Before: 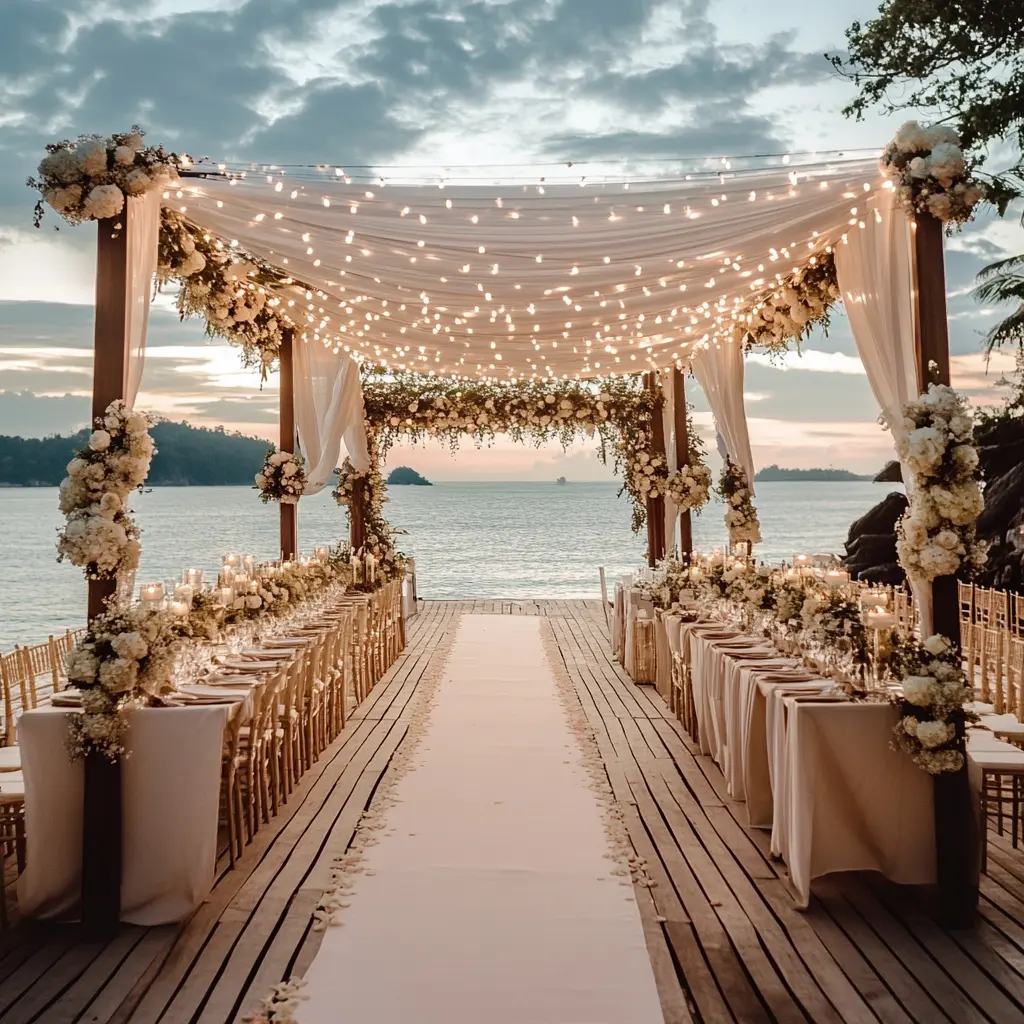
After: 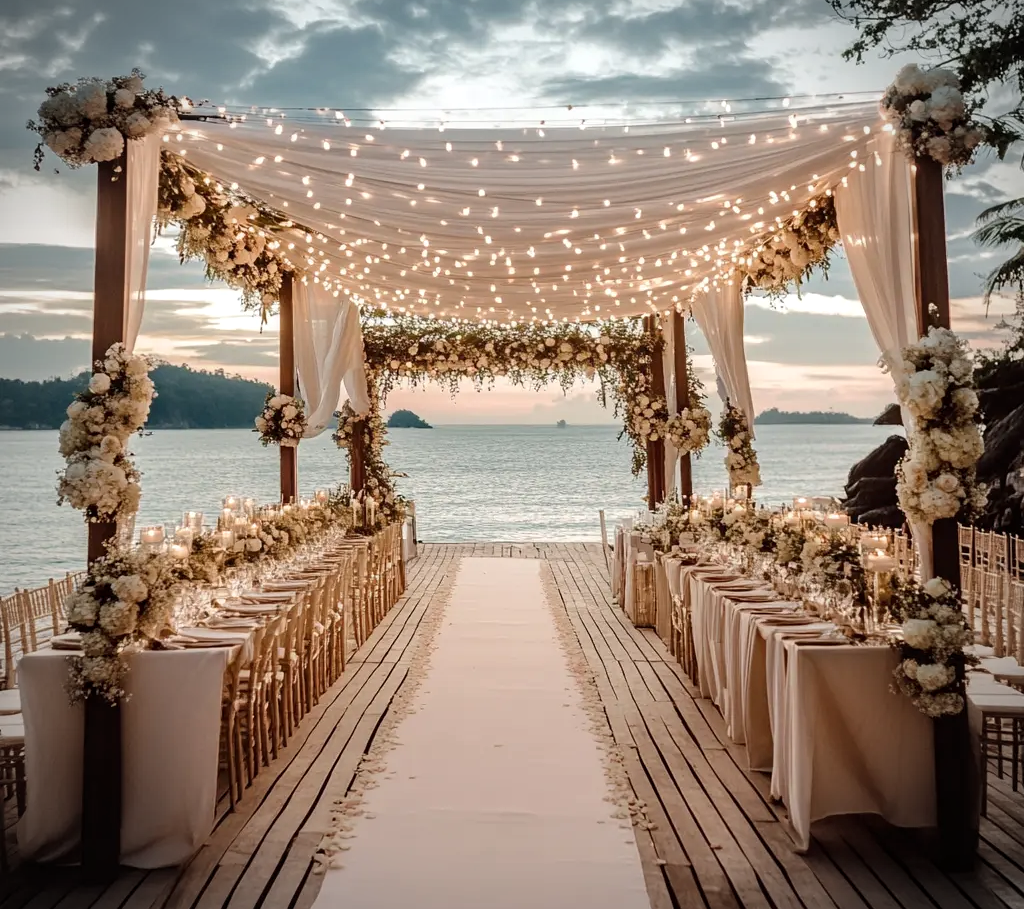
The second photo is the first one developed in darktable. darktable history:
vignetting: on, module defaults
crop and rotate: top 5.609%, bottom 5.609%
local contrast: highlights 100%, shadows 100%, detail 120%, midtone range 0.2
